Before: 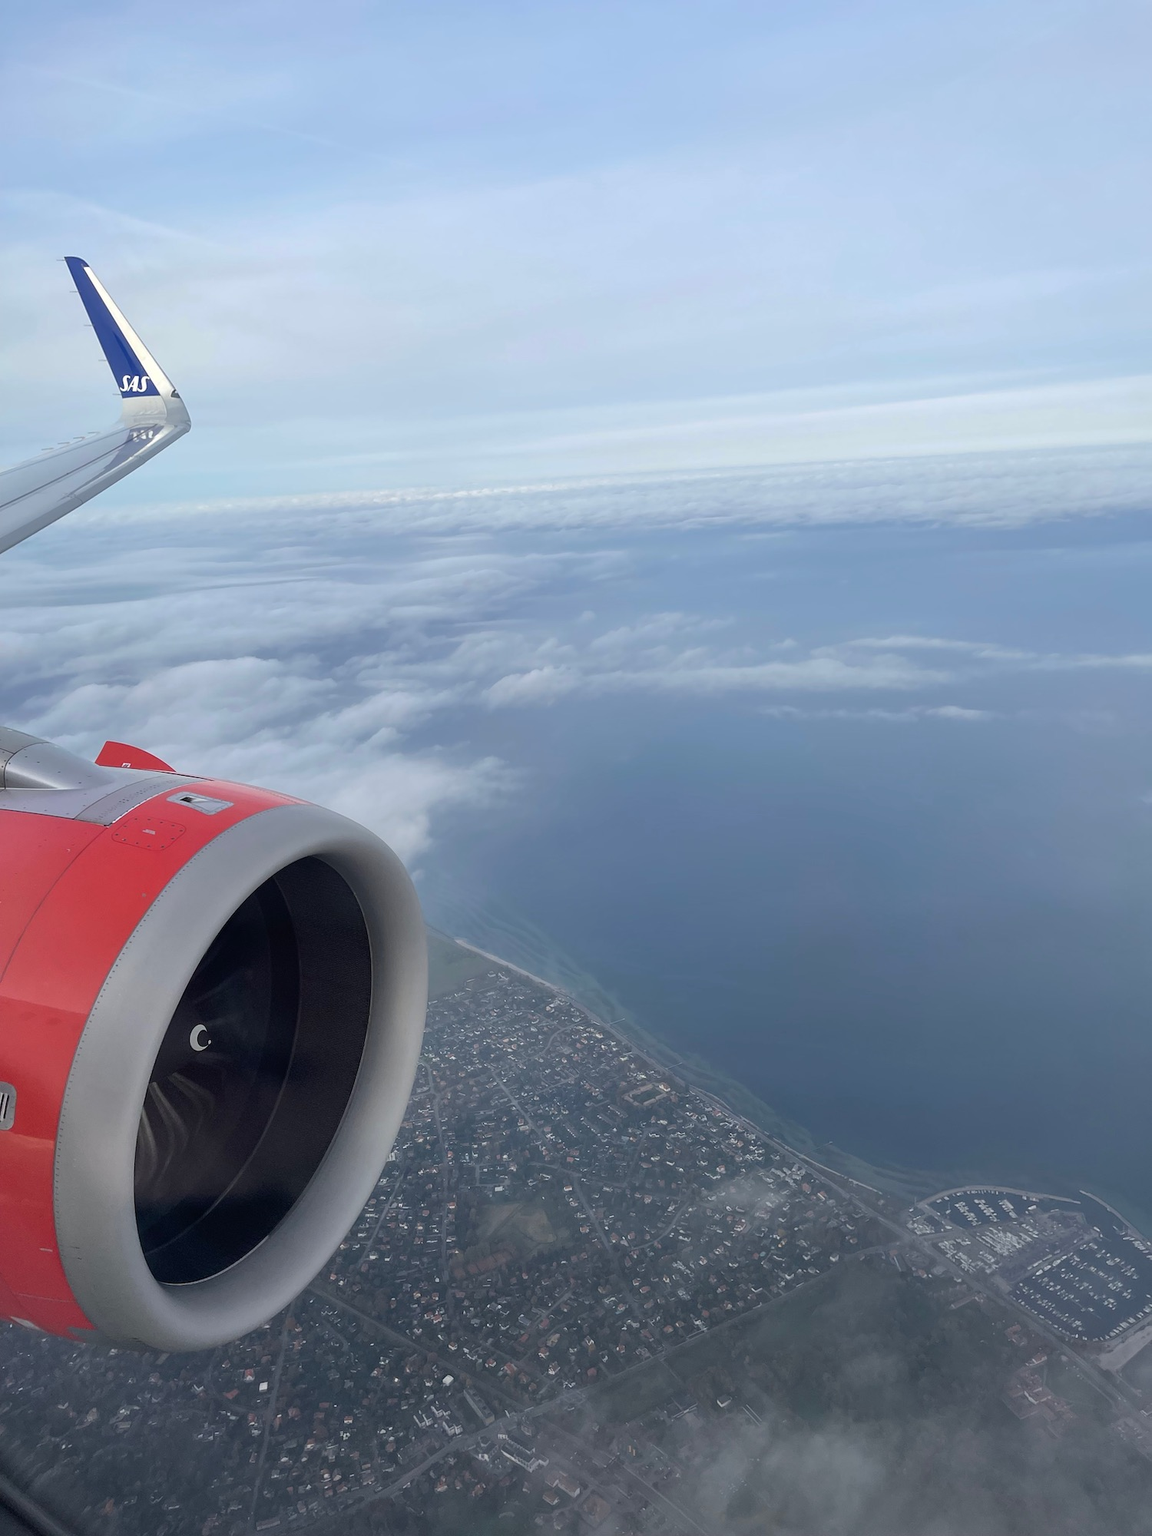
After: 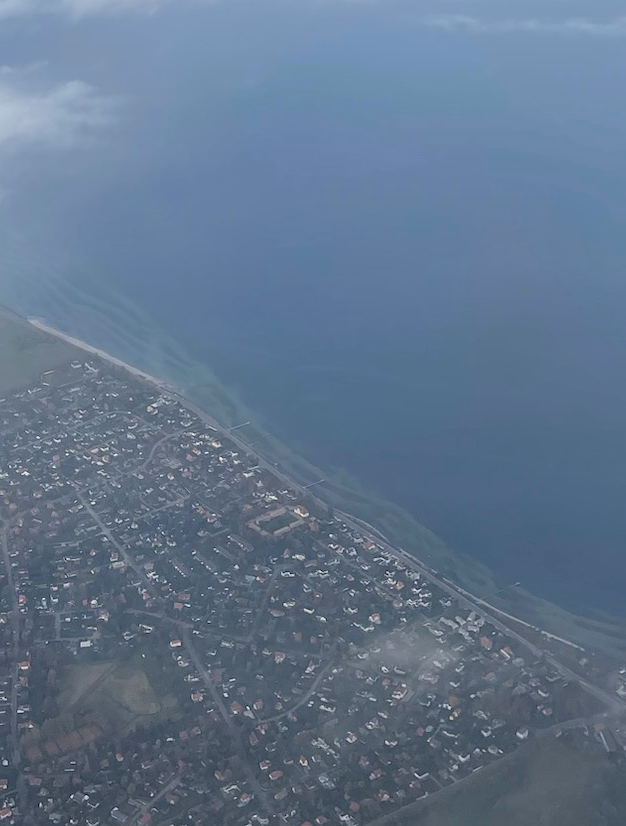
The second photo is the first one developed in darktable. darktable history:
sharpen: amount 0.213
levels: levels [0, 0.478, 1]
crop: left 37.659%, top 45.228%, right 20.583%, bottom 13.455%
